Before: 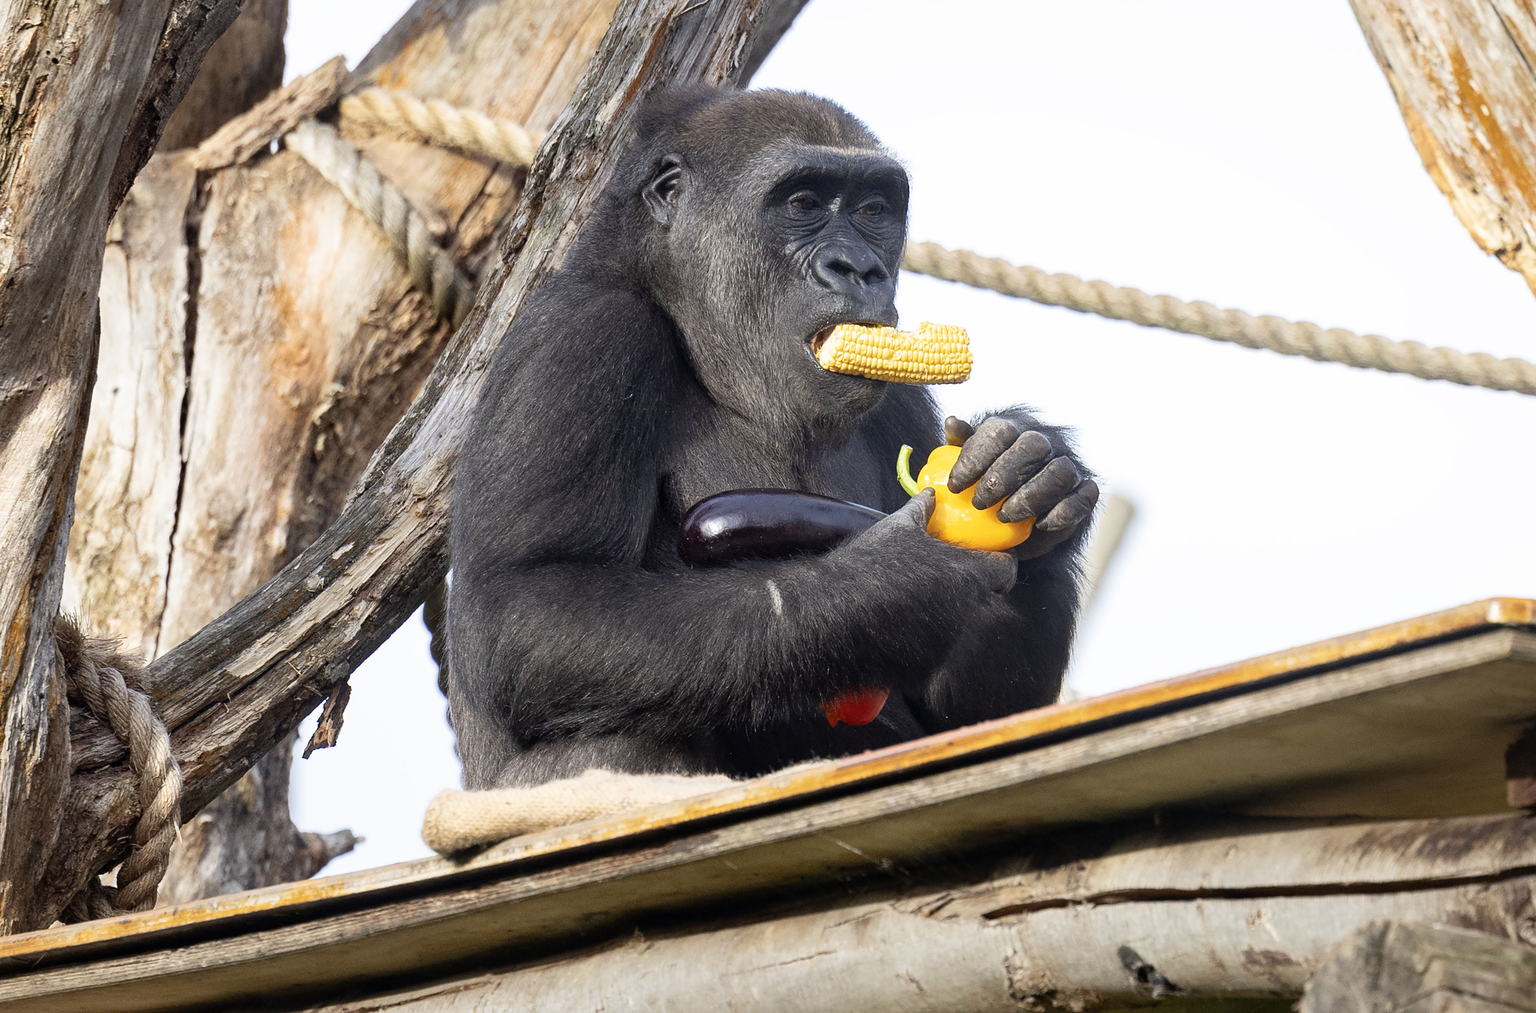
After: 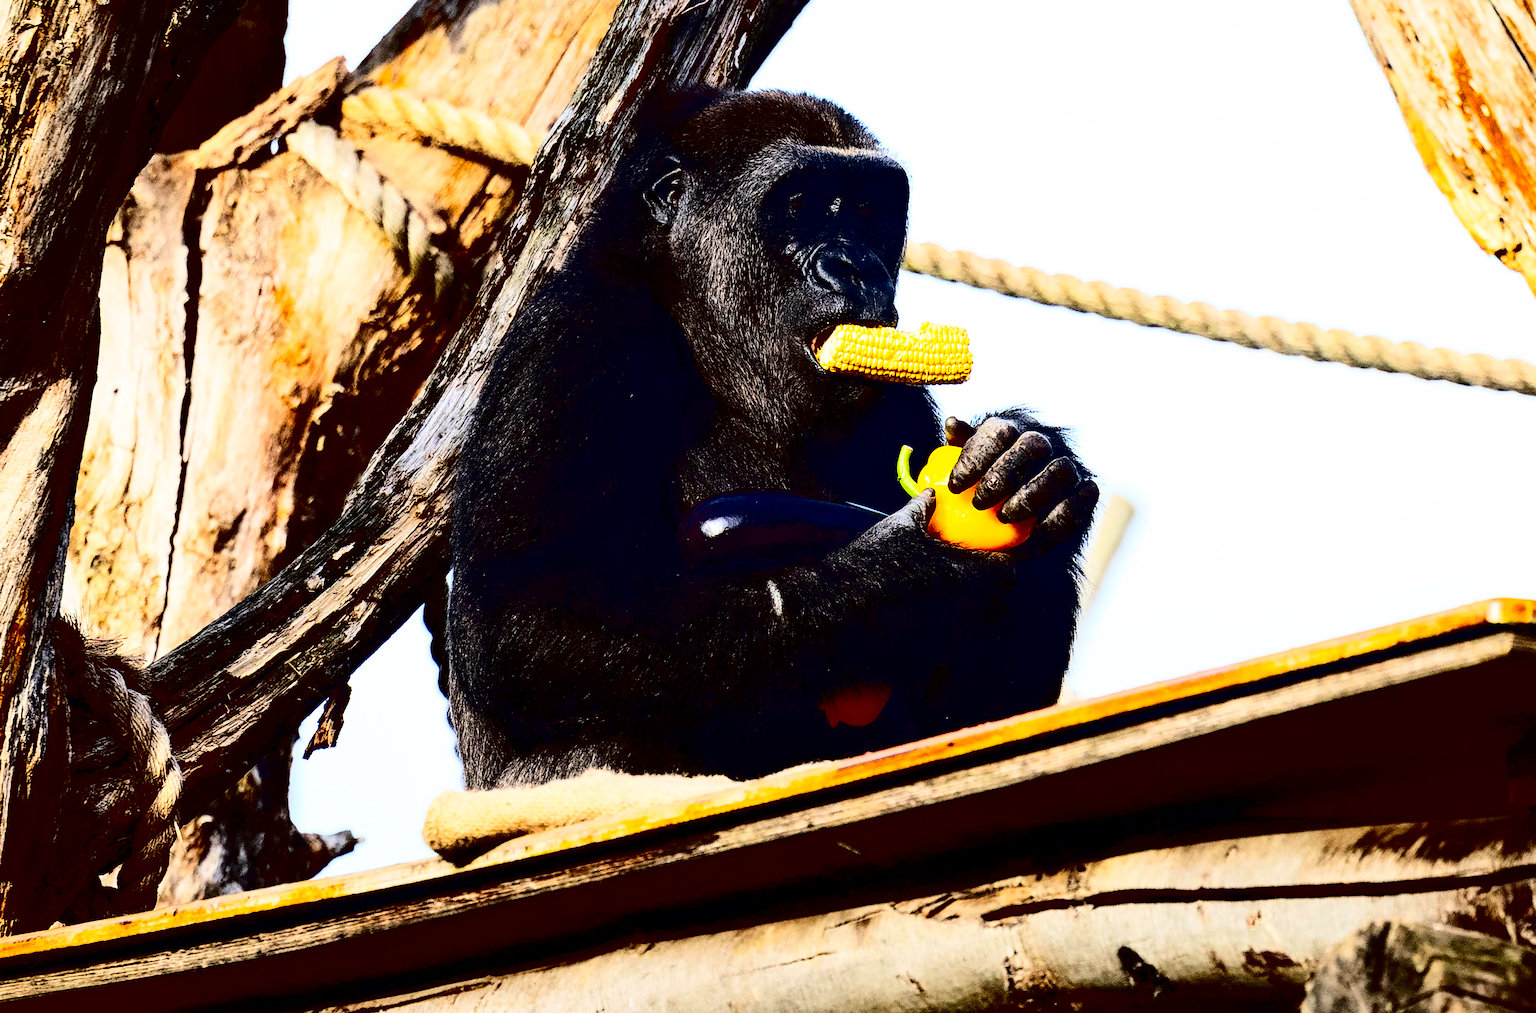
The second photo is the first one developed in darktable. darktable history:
contrast brightness saturation: contrast 0.763, brightness -0.984, saturation 0.998
